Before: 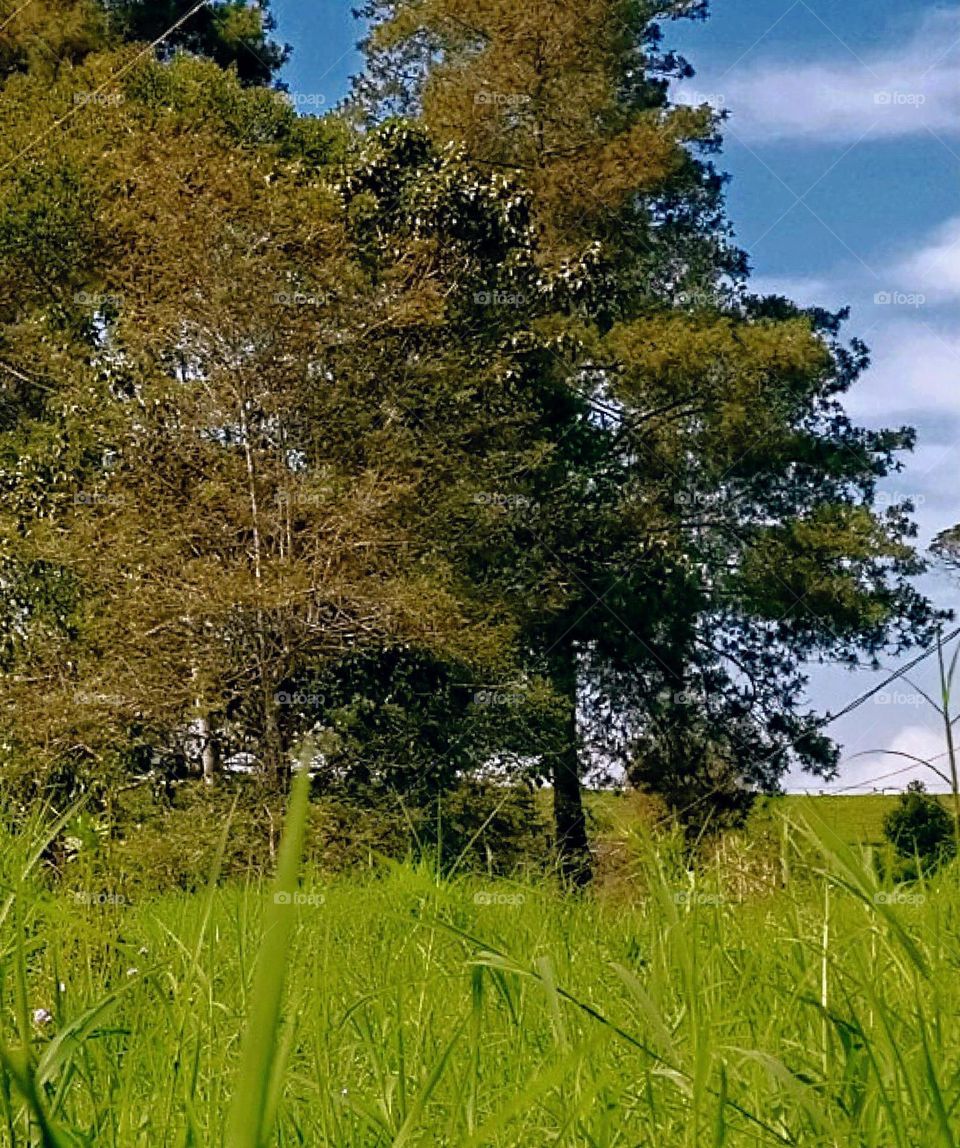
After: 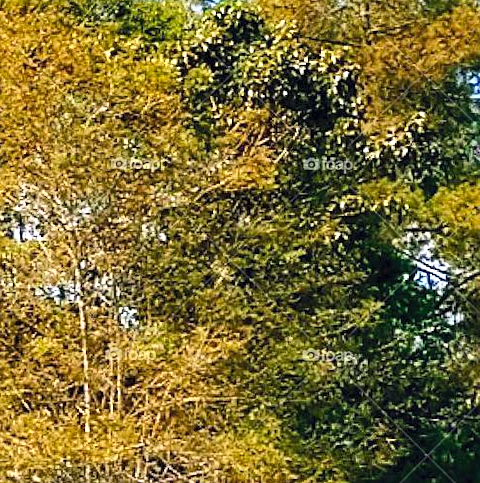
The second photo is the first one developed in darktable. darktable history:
crop: left 15.306%, top 9.065%, right 30.789%, bottom 48.638%
contrast brightness saturation: contrast 0.24, brightness 0.26, saturation 0.39
rotate and perspective: rotation 0.215°, lens shift (vertical) -0.139, crop left 0.069, crop right 0.939, crop top 0.002, crop bottom 0.996
sharpen: radius 1.272, amount 0.305, threshold 0
exposure: exposure 0.74 EV, compensate highlight preservation false
